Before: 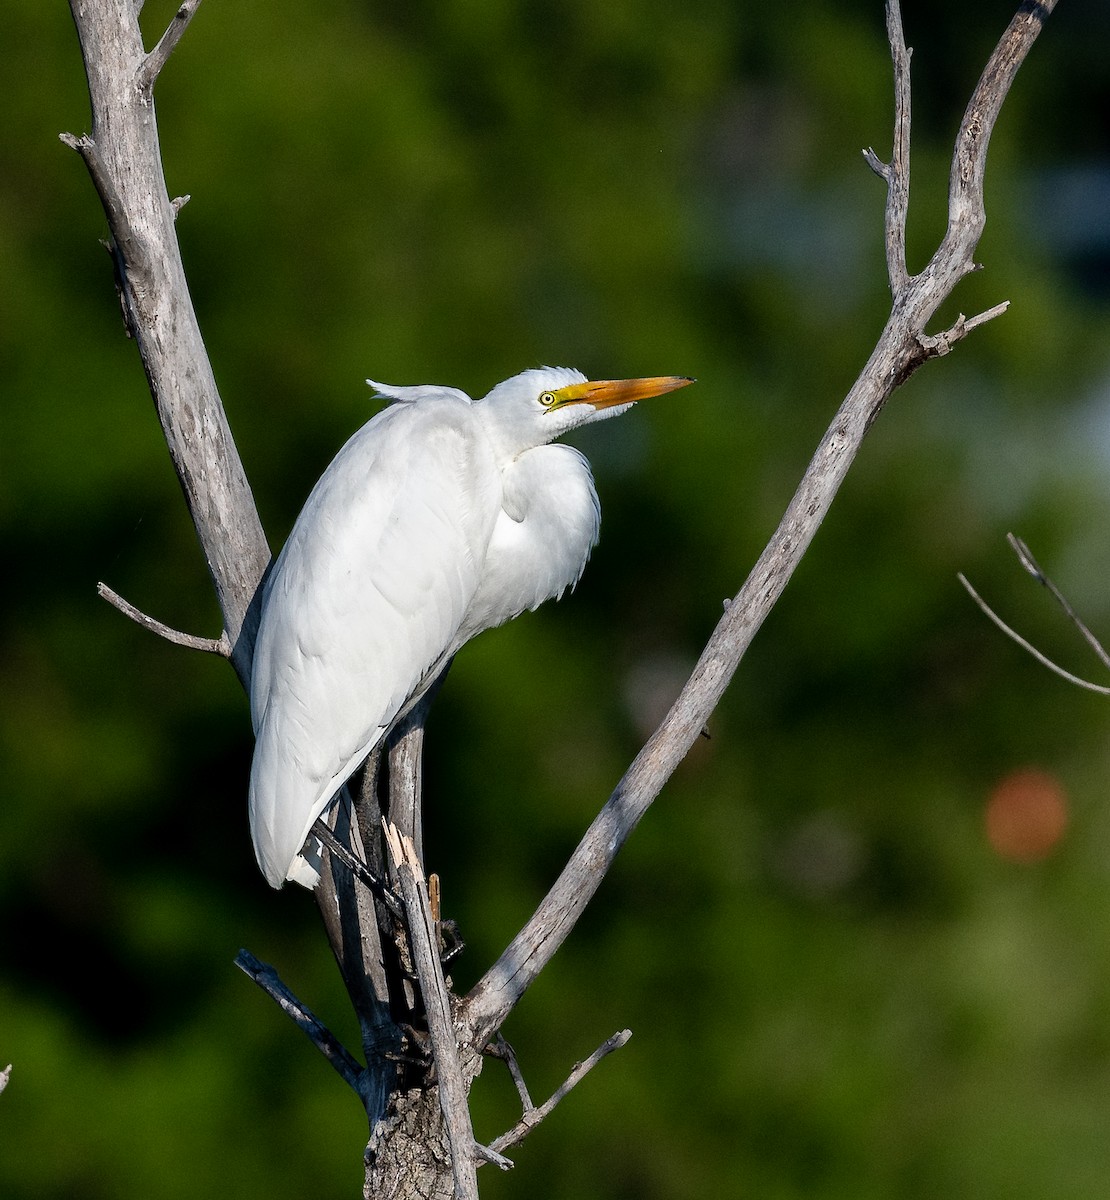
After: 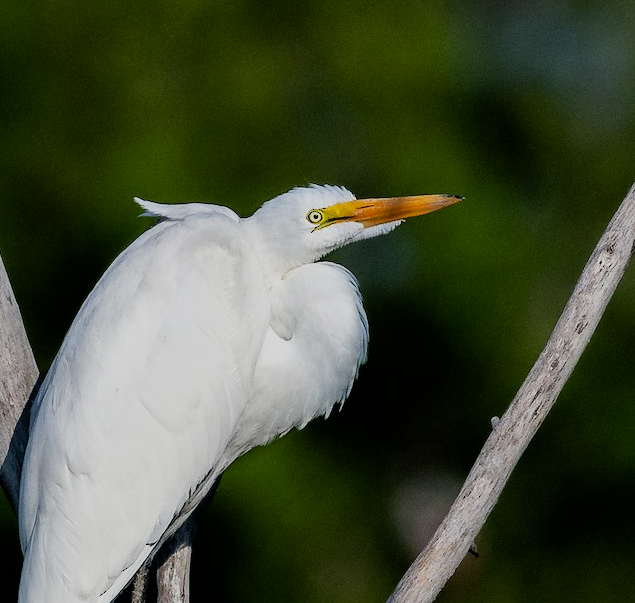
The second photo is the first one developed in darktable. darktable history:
filmic rgb: black relative exposure -7.65 EV, white relative exposure 4.56 EV, hardness 3.61, contrast 1.058
color correction: highlights b* -0.059, saturation 1.09
crop: left 20.934%, top 15.241%, right 21.818%, bottom 34.099%
